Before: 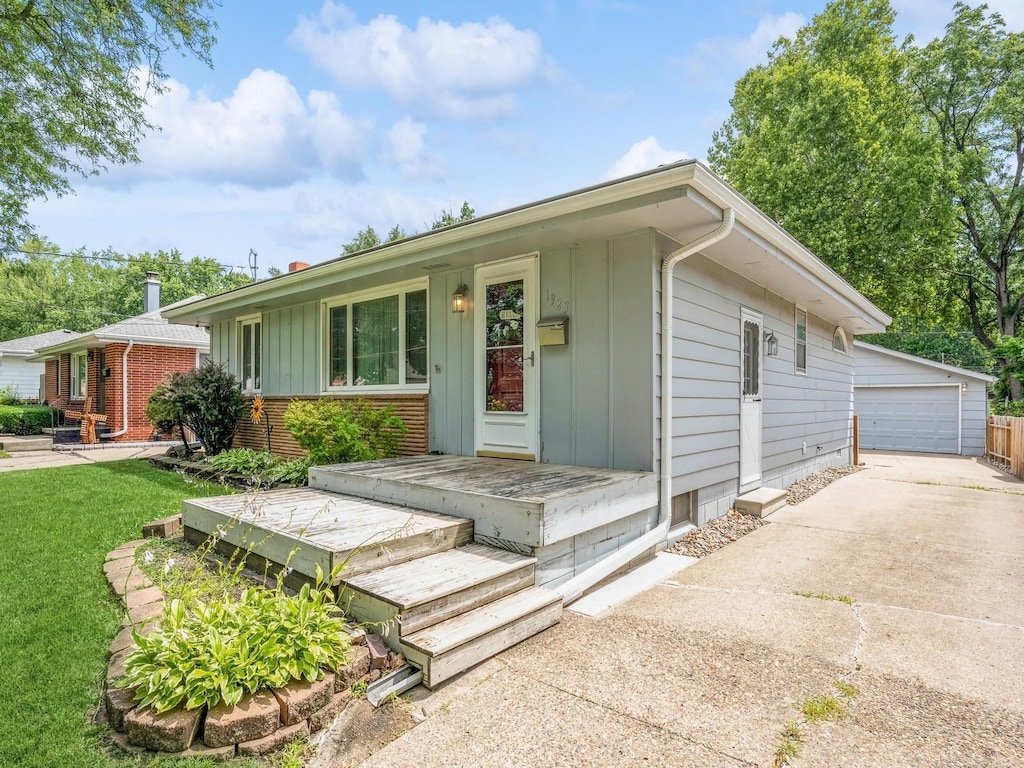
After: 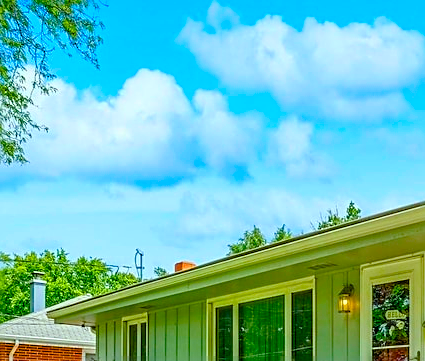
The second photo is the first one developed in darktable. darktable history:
color balance rgb: highlights gain › chroma 0.172%, highlights gain › hue 330.77°, perceptual saturation grading › global saturation 20%, perceptual saturation grading › highlights -25.021%, perceptual saturation grading › shadows 49.577%, global vibrance 50.407%
color correction: highlights a* -7.65, highlights b* 1.13, shadows a* -2.96, saturation 1.43
shadows and highlights: radius 332.59, shadows 54.33, highlights -98.54, compress 94.42%, soften with gaussian
sharpen: on, module defaults
haze removal: compatibility mode true, adaptive false
crop and rotate: left 11.179%, top 0.072%, right 47.256%, bottom 52.891%
